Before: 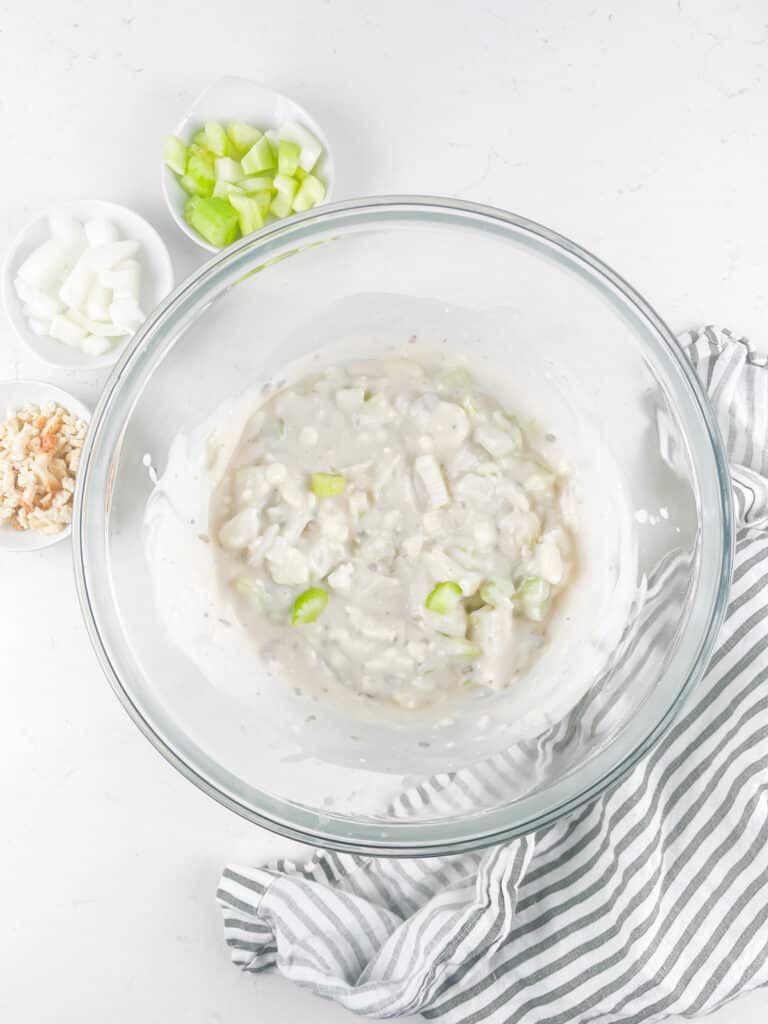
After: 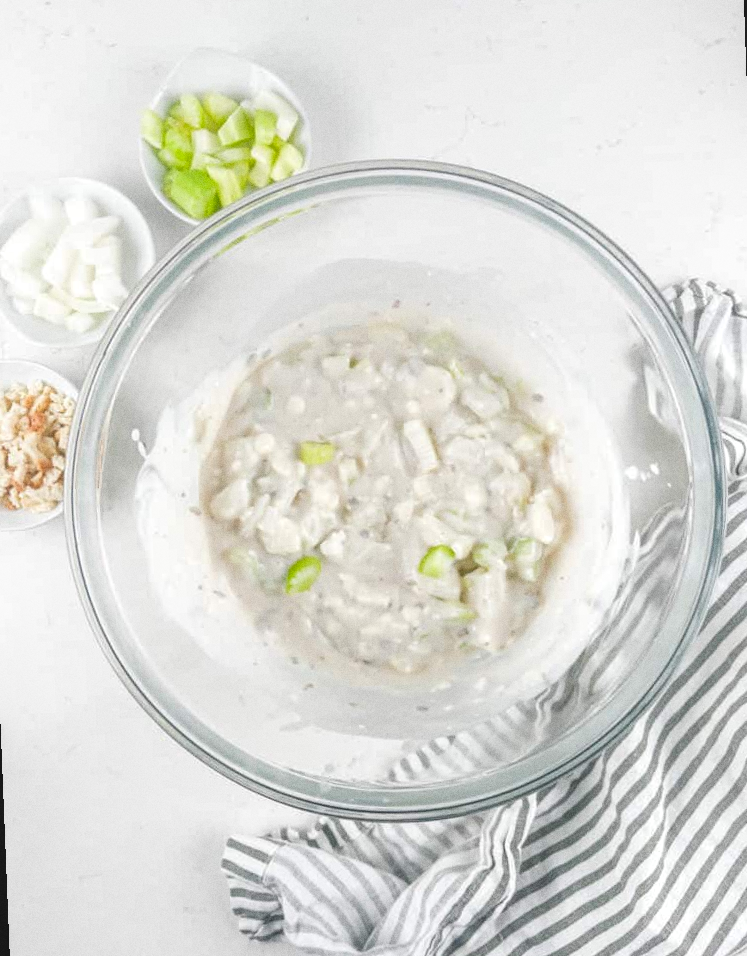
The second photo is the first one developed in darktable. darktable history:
grain: coarseness 0.09 ISO
rotate and perspective: rotation -2.12°, lens shift (vertical) 0.009, lens shift (horizontal) -0.008, automatic cropping original format, crop left 0.036, crop right 0.964, crop top 0.05, crop bottom 0.959
local contrast: on, module defaults
